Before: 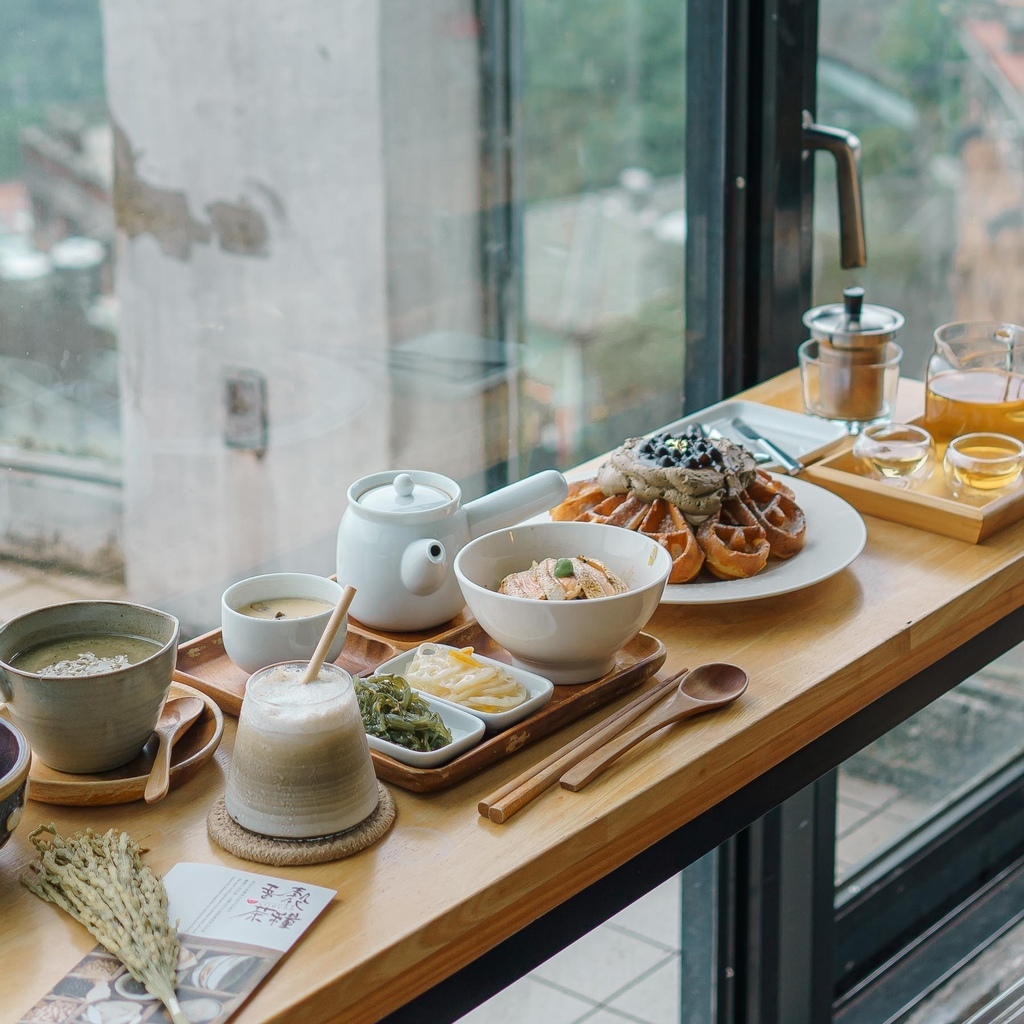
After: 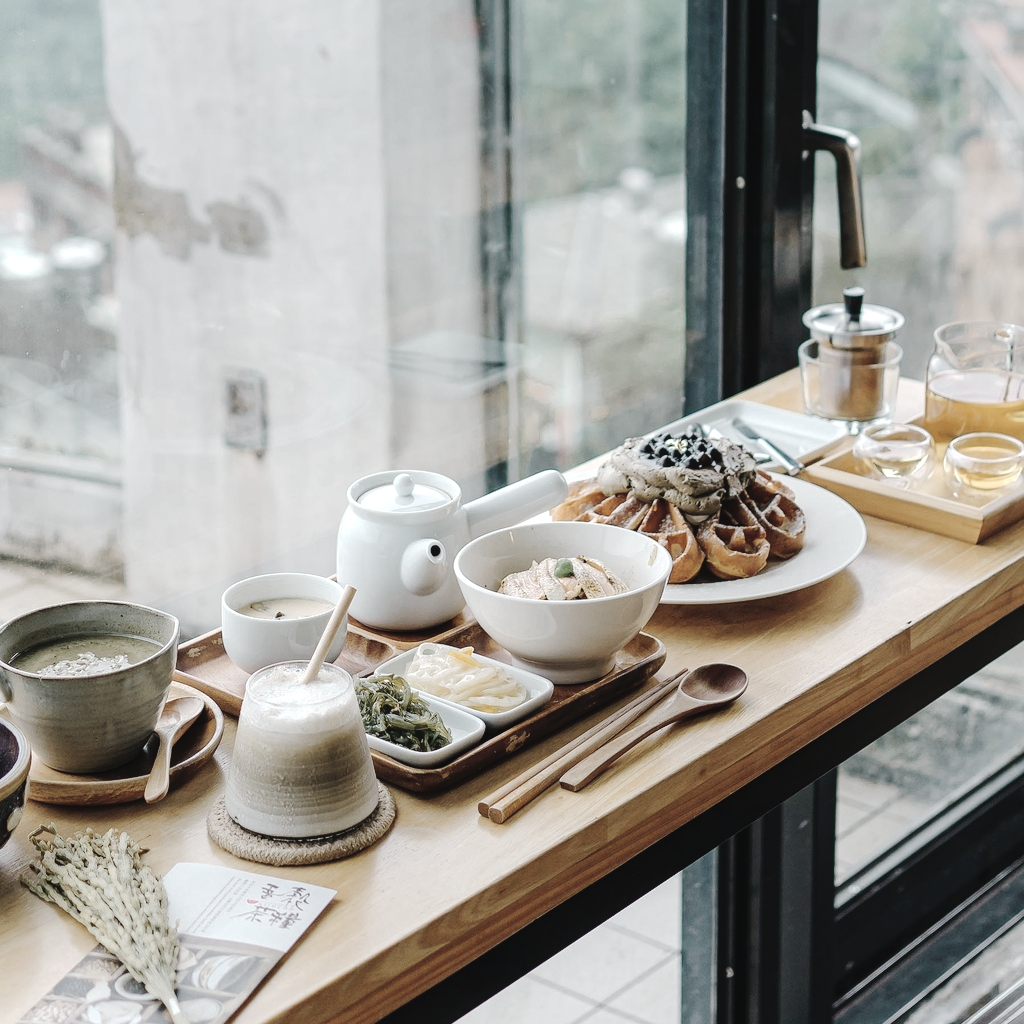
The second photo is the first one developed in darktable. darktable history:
color correction: highlights b* -0.04, saturation 0.5
tone curve: curves: ch0 [(0, 0) (0.003, 0.031) (0.011, 0.033) (0.025, 0.038) (0.044, 0.049) (0.069, 0.059) (0.1, 0.071) (0.136, 0.093) (0.177, 0.142) (0.224, 0.204) (0.277, 0.292) (0.335, 0.387) (0.399, 0.484) (0.468, 0.567) (0.543, 0.643) (0.623, 0.712) (0.709, 0.776) (0.801, 0.837) (0.898, 0.903) (1, 1)], preserve colors none
tone equalizer: -8 EV -0.409 EV, -7 EV -0.391 EV, -6 EV -0.325 EV, -5 EV -0.215 EV, -3 EV 0.219 EV, -2 EV 0.32 EV, -1 EV 0.38 EV, +0 EV 0.41 EV, edges refinement/feathering 500, mask exposure compensation -1.57 EV, preserve details no
